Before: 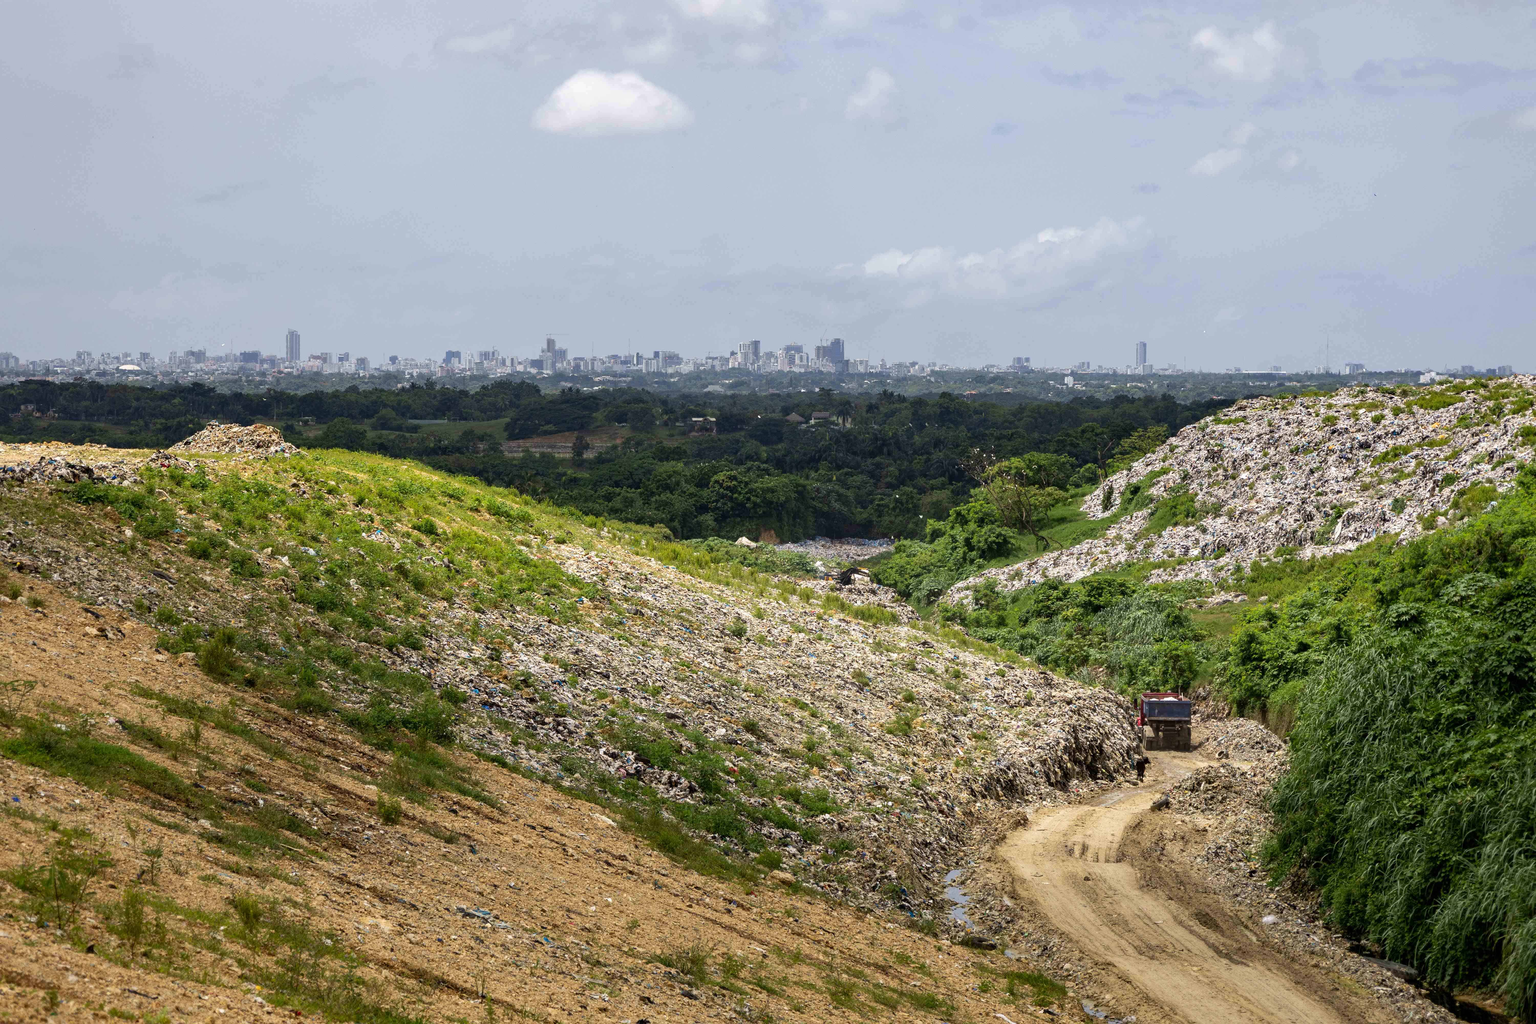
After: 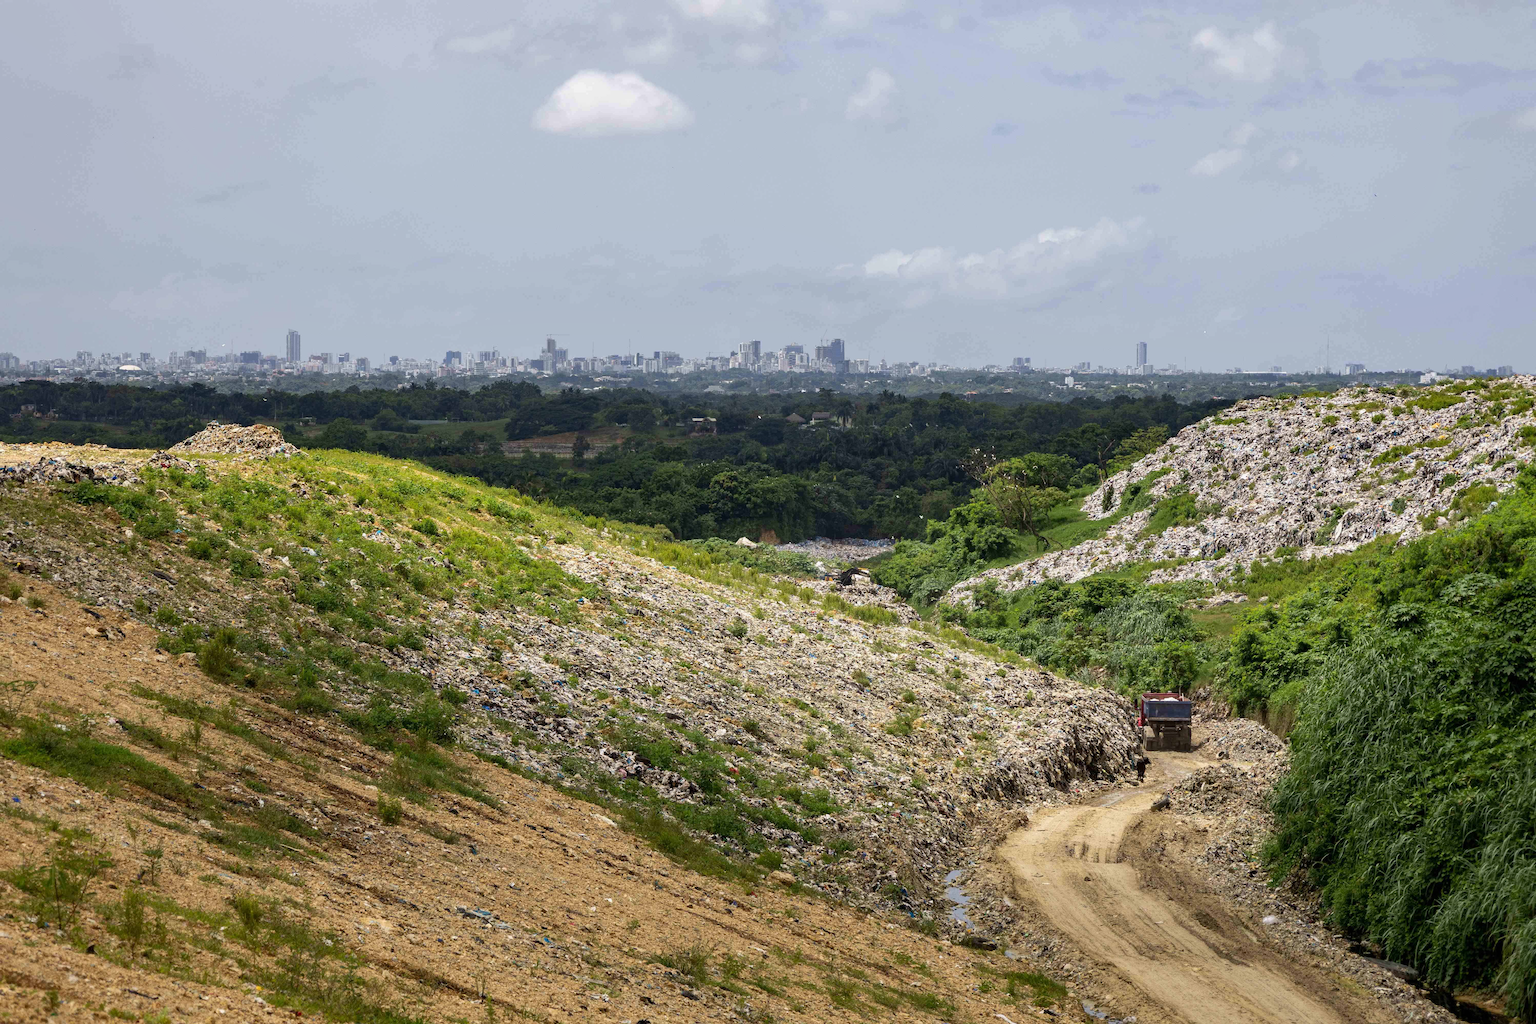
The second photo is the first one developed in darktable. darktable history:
tone equalizer: -7 EV 0.214 EV, -6 EV 0.131 EV, -5 EV 0.094 EV, -4 EV 0.066 EV, -2 EV -0.024 EV, -1 EV -0.052 EV, +0 EV -0.086 EV
